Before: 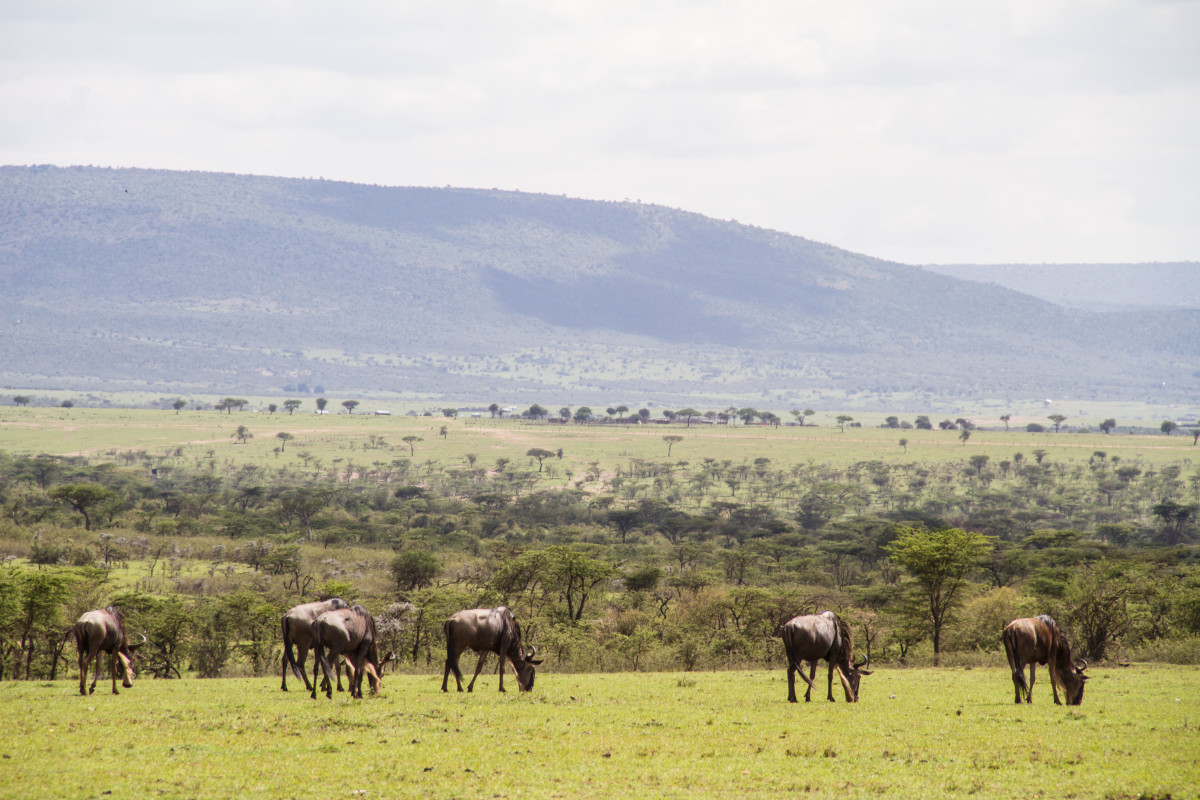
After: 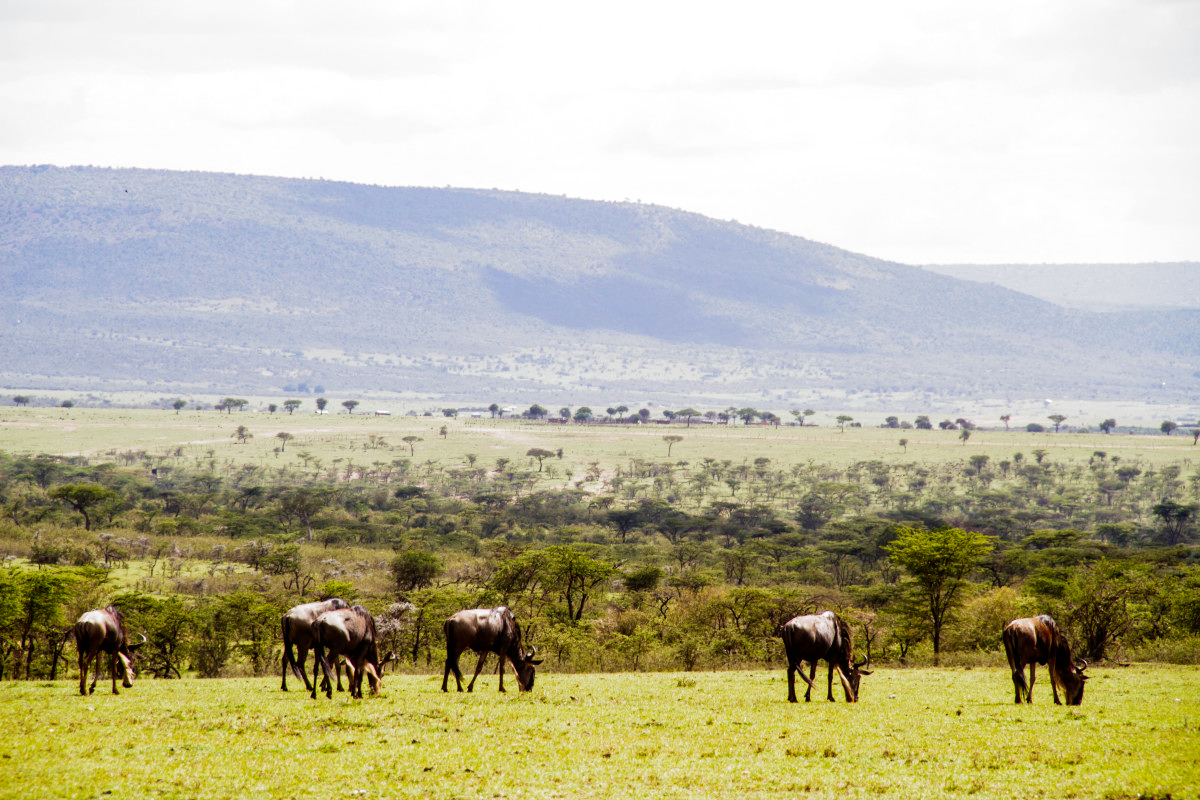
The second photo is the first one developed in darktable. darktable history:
filmic rgb: black relative exposure -8.2 EV, white relative exposure 2.2 EV, threshold 3 EV, hardness 7.11, latitude 75%, contrast 1.325, highlights saturation mix -2%, shadows ↔ highlights balance 30%, preserve chrominance no, color science v5 (2021), contrast in shadows safe, contrast in highlights safe, enable highlight reconstruction true
color balance rgb "[modern colors]": linear chroma grading › shadows -8%, linear chroma grading › global chroma 10%, perceptual saturation grading › global saturation 2%, perceptual saturation grading › highlights -2%, perceptual saturation grading › mid-tones 4%, perceptual saturation grading › shadows 8%, perceptual brilliance grading › global brilliance 2%, perceptual brilliance grading › highlights -4%, global vibrance 16%, saturation formula JzAzBz (2021)
